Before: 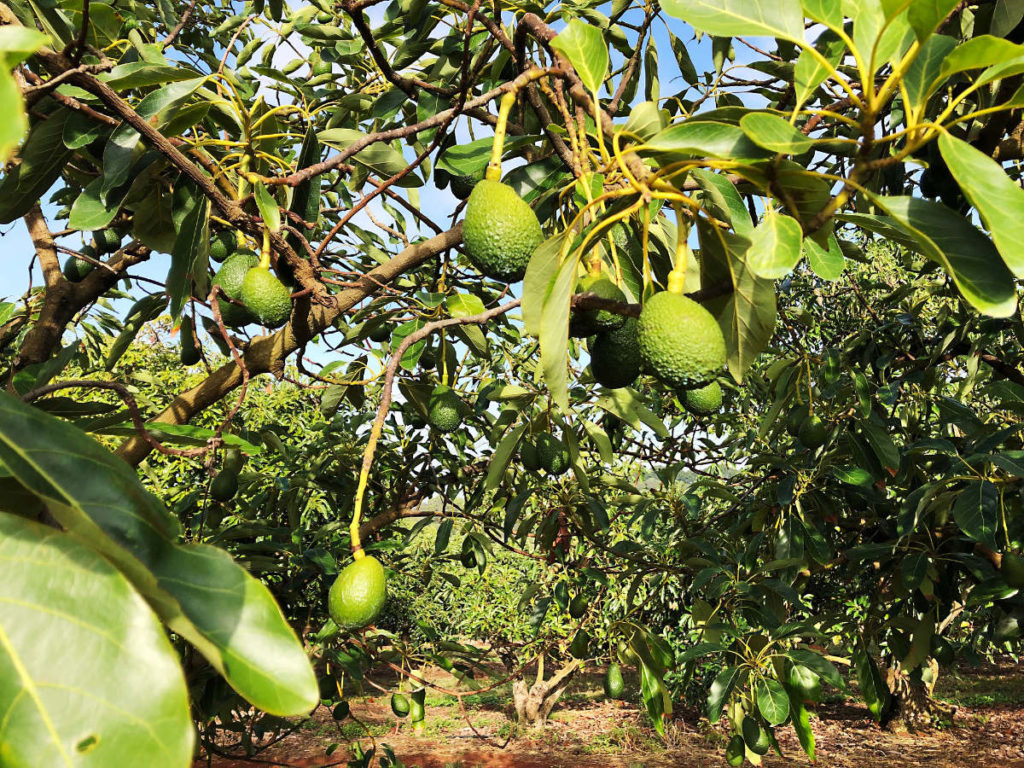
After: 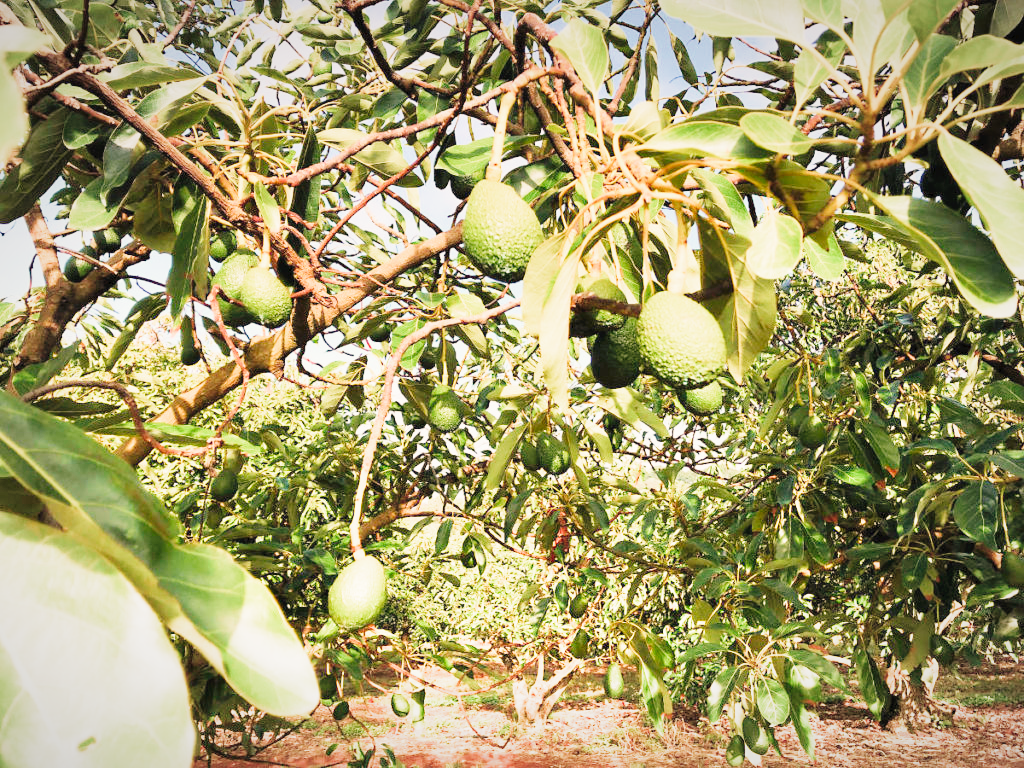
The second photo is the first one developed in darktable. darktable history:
vignetting: fall-off radius 100%, width/height ratio 1.337
white balance: red 1.123, blue 0.83
filmic rgb: middle gray luminance 4.29%, black relative exposure -13 EV, white relative exposure 5 EV, threshold 6 EV, target black luminance 0%, hardness 5.19, latitude 59.69%, contrast 0.767, highlights saturation mix 5%, shadows ↔ highlights balance 25.95%, add noise in highlights 0, color science v3 (2019), use custom middle-gray values true, iterations of high-quality reconstruction 0, contrast in highlights soft, enable highlight reconstruction true
graduated density: hue 238.83°, saturation 50%
tone curve: curves: ch0 [(0, 0) (0.003, 0.04) (0.011, 0.04) (0.025, 0.043) (0.044, 0.049) (0.069, 0.066) (0.1, 0.095) (0.136, 0.121) (0.177, 0.154) (0.224, 0.211) (0.277, 0.281) (0.335, 0.358) (0.399, 0.452) (0.468, 0.54) (0.543, 0.628) (0.623, 0.721) (0.709, 0.801) (0.801, 0.883) (0.898, 0.948) (1, 1)], preserve colors none
